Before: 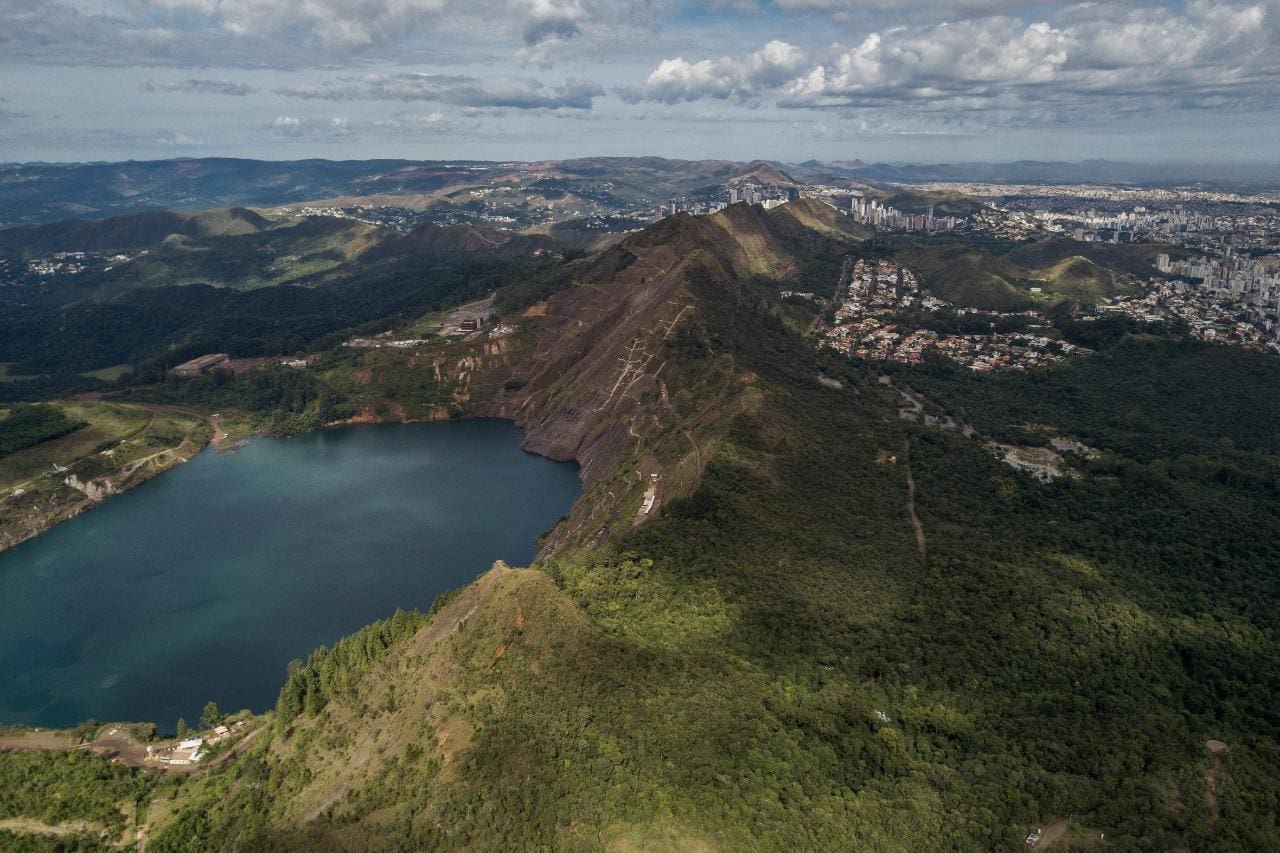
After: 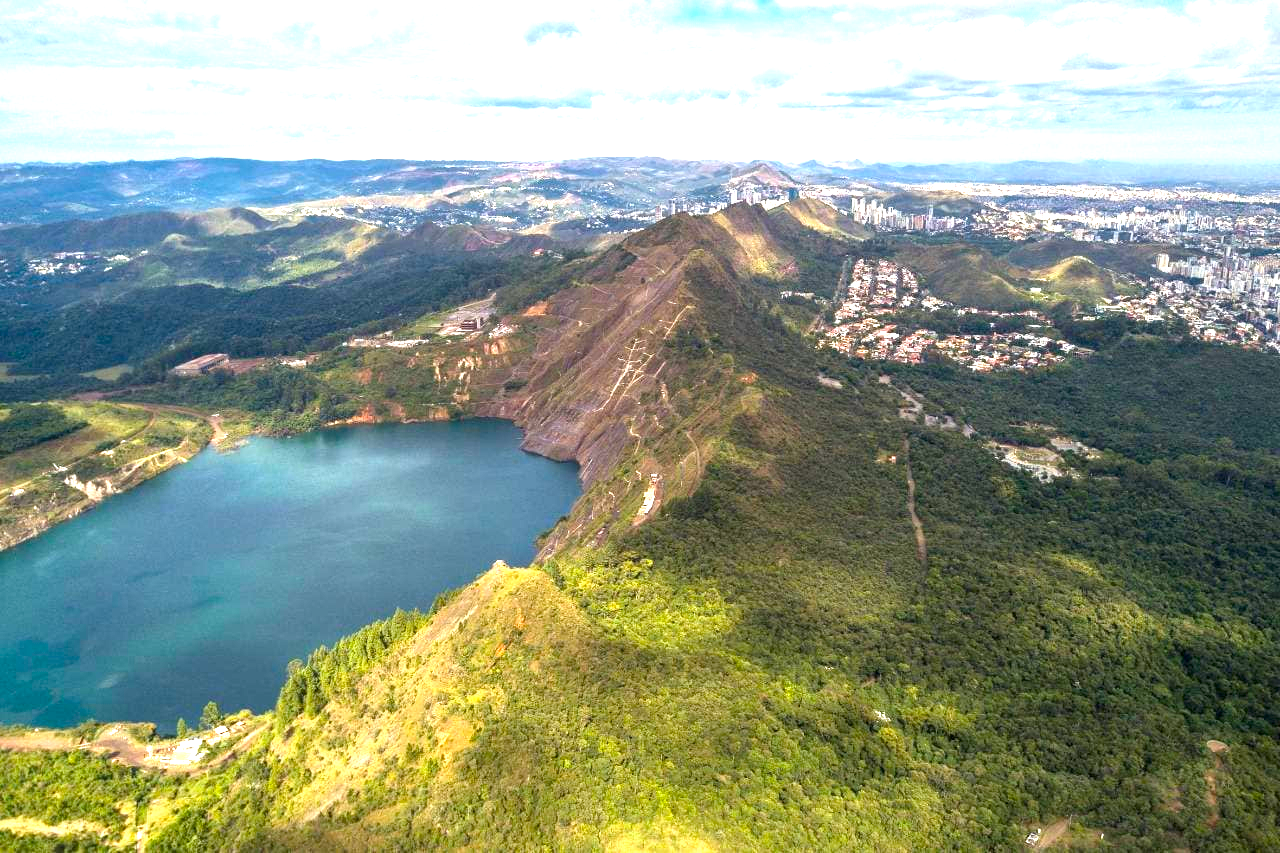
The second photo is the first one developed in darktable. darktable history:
exposure: exposure 2 EV, compensate highlight preservation false
color balance rgb: perceptual saturation grading › global saturation 25%, global vibrance 20%
